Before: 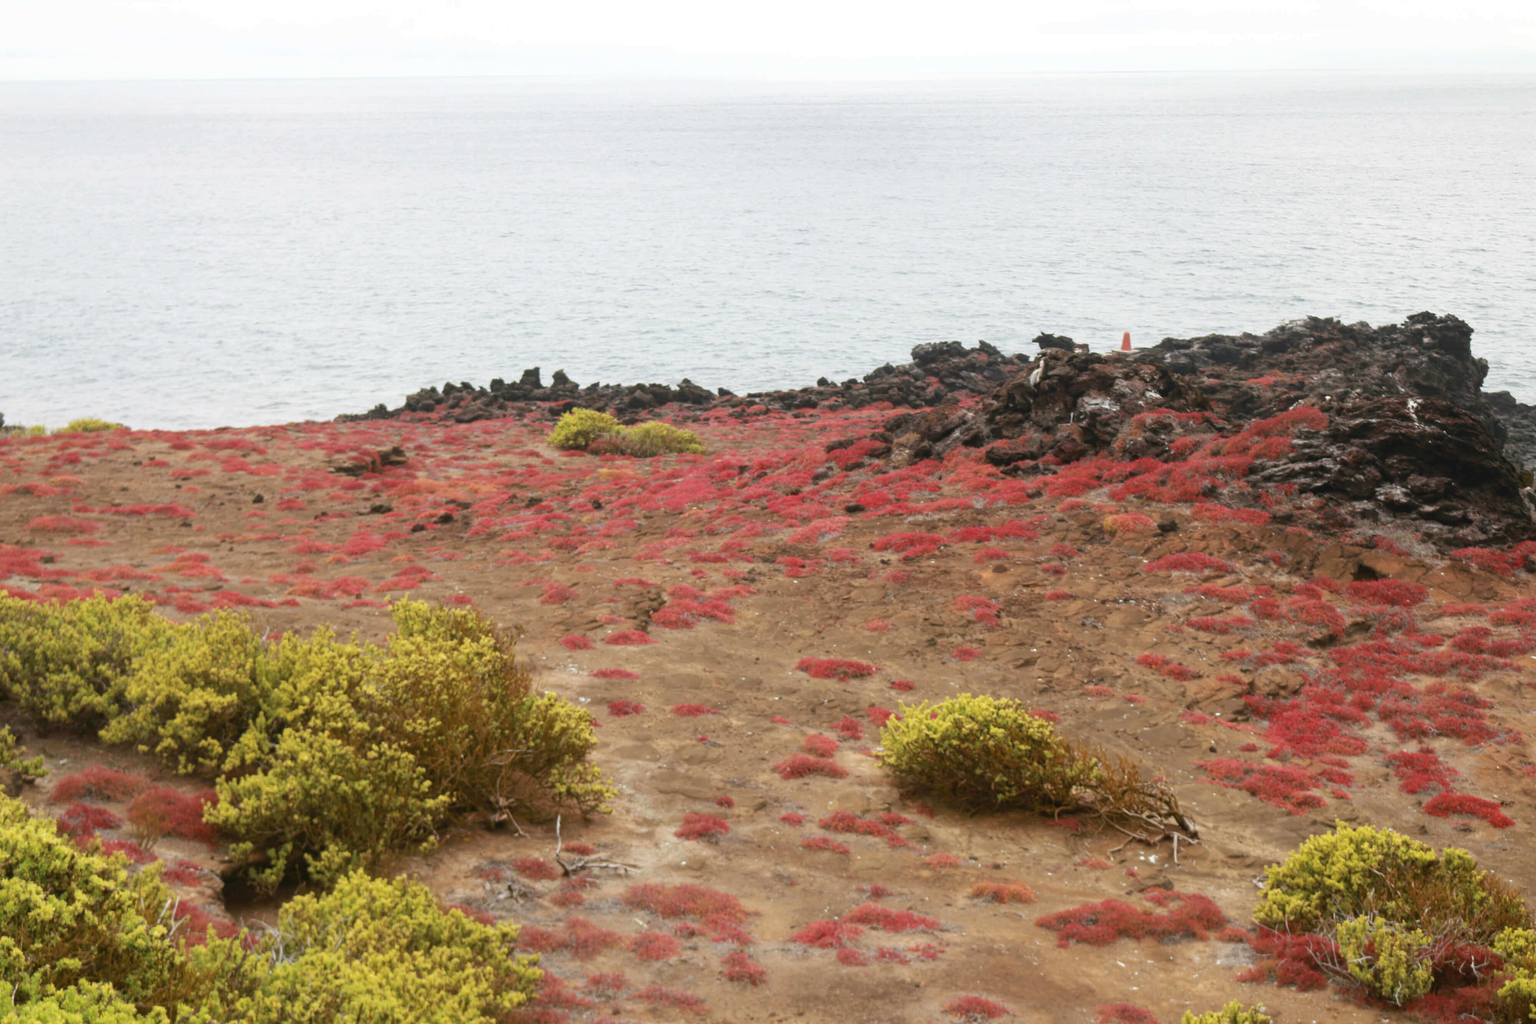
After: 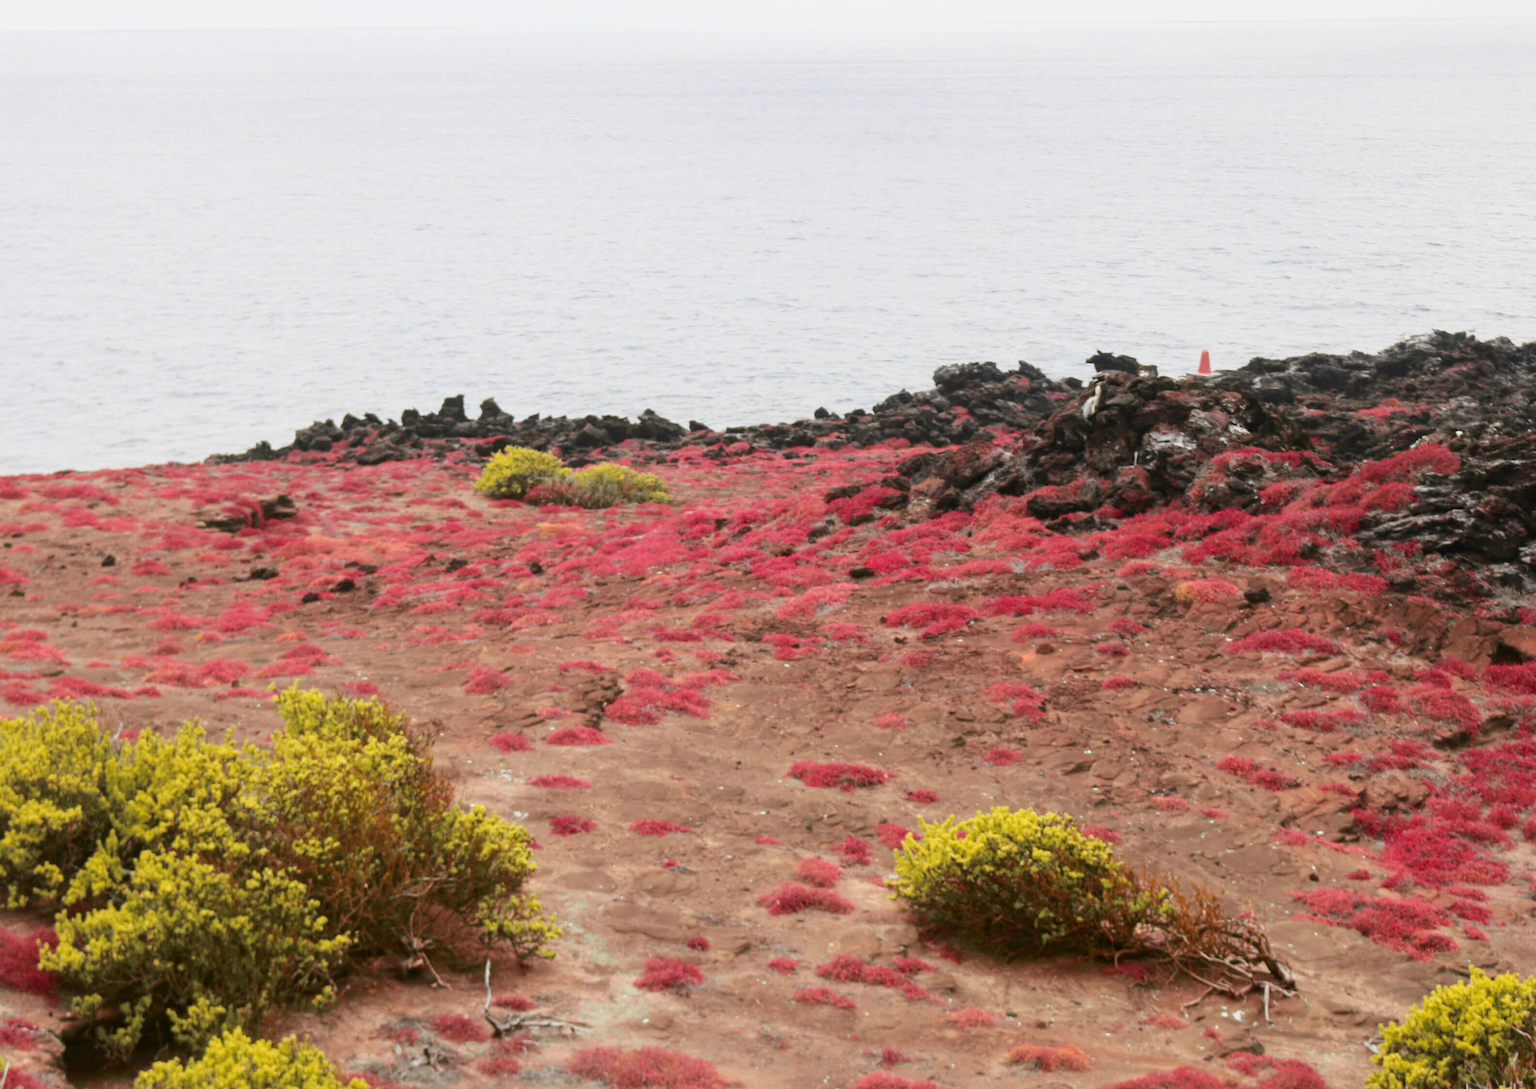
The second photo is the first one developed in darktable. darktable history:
tone curve: curves: ch0 [(0, 0) (0.087, 0.054) (0.281, 0.245) (0.506, 0.526) (0.8, 0.824) (0.994, 0.955)]; ch1 [(0, 0) (0.27, 0.195) (0.406, 0.435) (0.452, 0.474) (0.495, 0.5) (0.514, 0.508) (0.537, 0.556) (0.654, 0.689) (1, 1)]; ch2 [(0, 0) (0.269, 0.299) (0.459, 0.441) (0.498, 0.499) (0.523, 0.52) (0.551, 0.549) (0.633, 0.625) (0.659, 0.681) (0.718, 0.764) (1, 1)], color space Lab, independent channels, preserve colors none
crop: left 11.225%, top 5.381%, right 9.565%, bottom 10.314%
